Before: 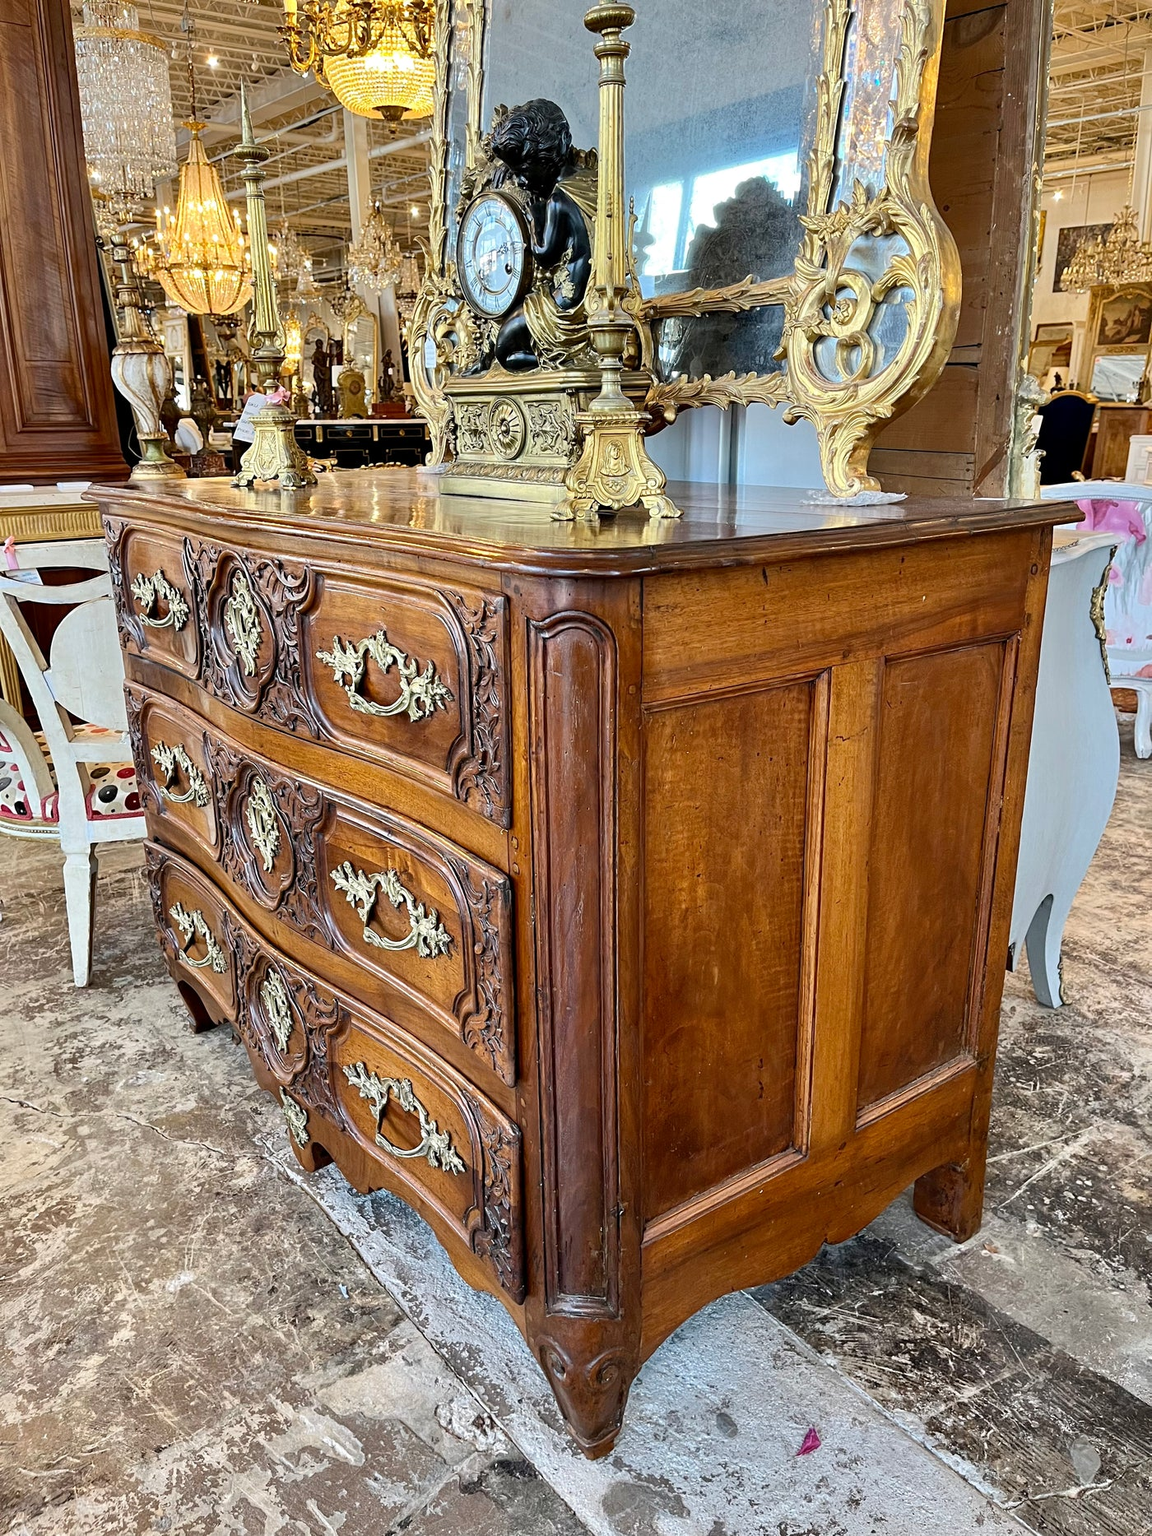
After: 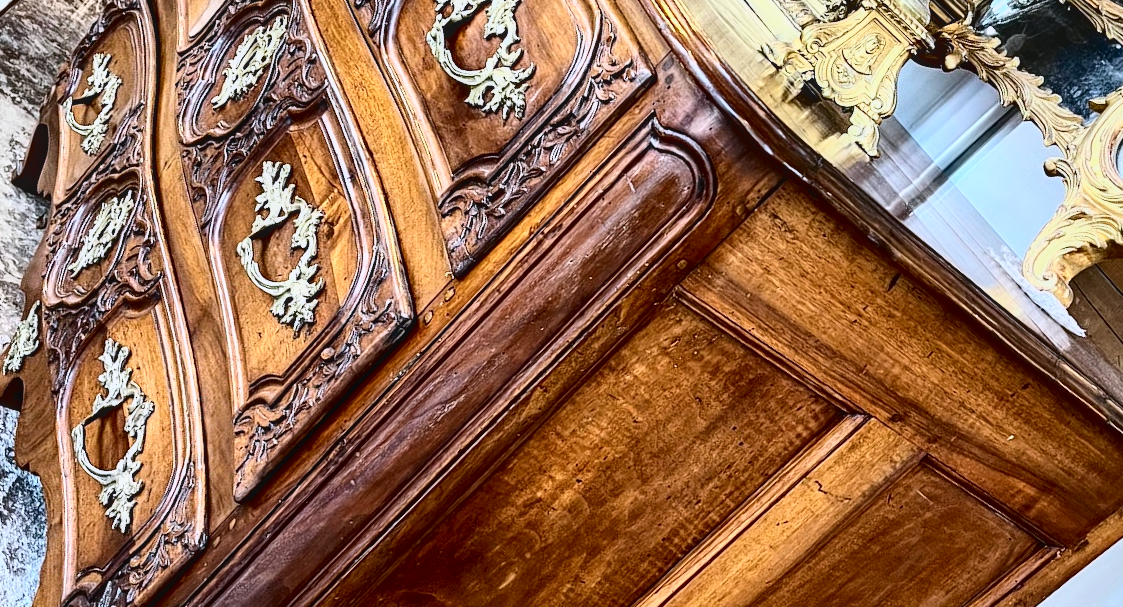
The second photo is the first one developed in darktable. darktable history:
tone curve: curves: ch0 [(0, 0) (0.003, 0.002) (0.011, 0.002) (0.025, 0.002) (0.044, 0.002) (0.069, 0.002) (0.1, 0.003) (0.136, 0.008) (0.177, 0.03) (0.224, 0.058) (0.277, 0.139) (0.335, 0.233) (0.399, 0.363) (0.468, 0.506) (0.543, 0.649) (0.623, 0.781) (0.709, 0.88) (0.801, 0.956) (0.898, 0.994) (1, 1)], color space Lab, independent channels, preserve colors none
local contrast: detail 110%
contrast brightness saturation: contrast 0.098, brightness 0.03, saturation 0.087
color calibration: illuminant as shot in camera, x 0.358, y 0.373, temperature 4628.91 K
crop and rotate: angle -45.2°, top 16.668%, right 0.787%, bottom 11.734%
sharpen: radius 2.926, amount 0.855, threshold 47.356
